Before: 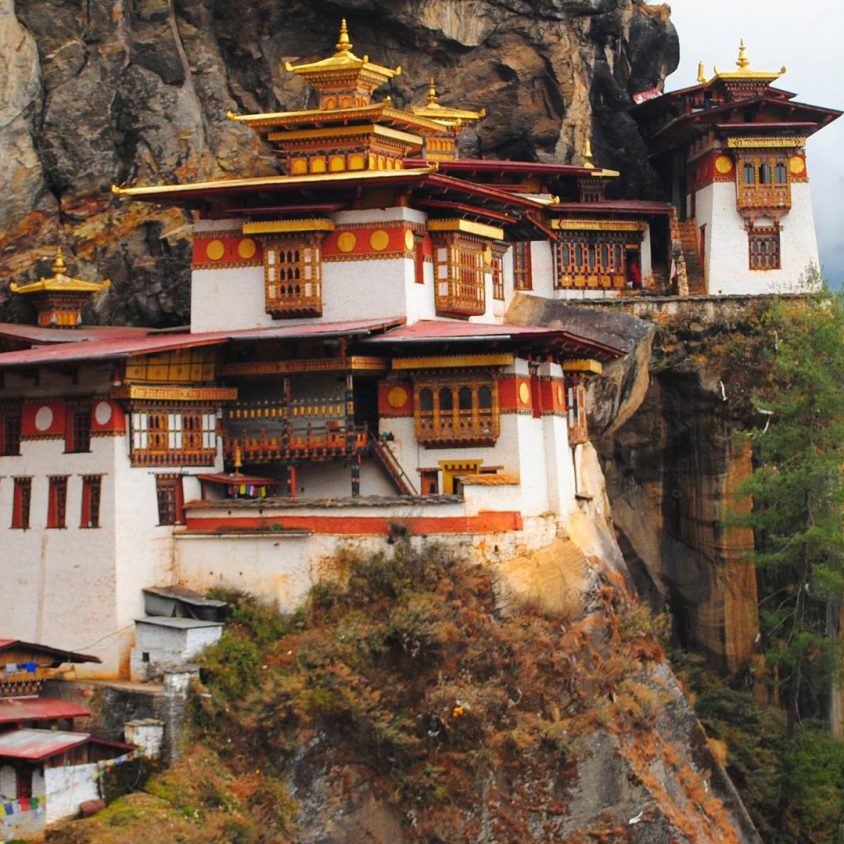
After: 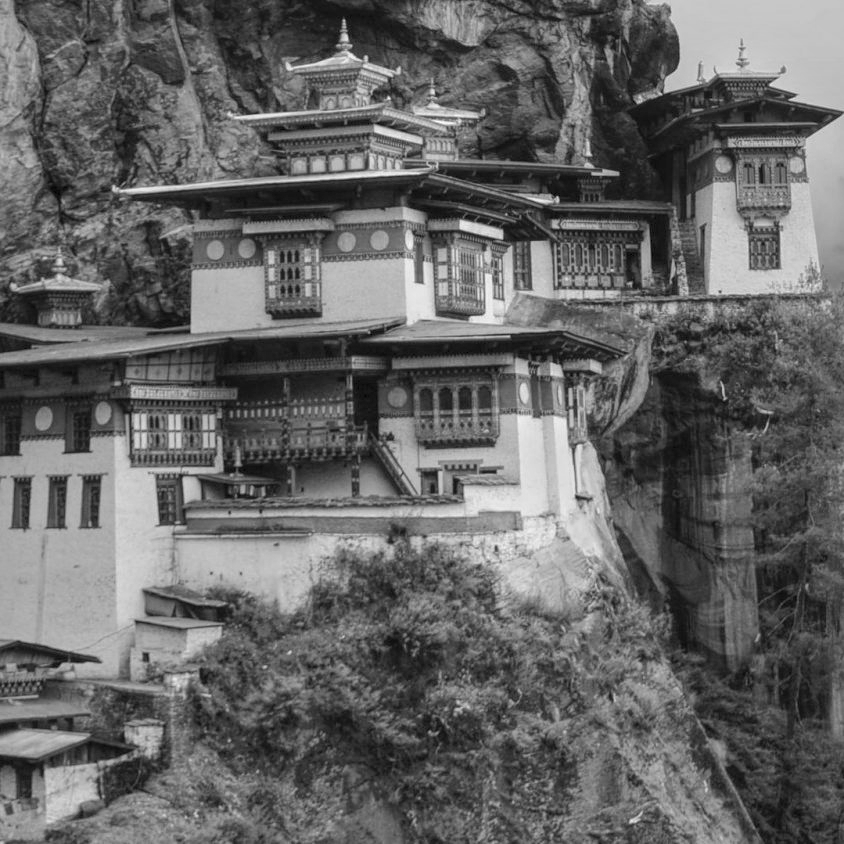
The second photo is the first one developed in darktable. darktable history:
color balance rgb: shadows lift › chroma 1%, shadows lift › hue 113°, highlights gain › chroma 0.2%, highlights gain › hue 333°, perceptual saturation grading › global saturation 20%, perceptual saturation grading › highlights -50%, perceptual saturation grading › shadows 25%, contrast -20%
monochrome: a 79.32, b 81.83, size 1.1
exposure: black level correction 0, exposure 0.7 EV, compensate exposure bias true, compensate highlight preservation false
local contrast: highlights 100%, shadows 100%, detail 200%, midtone range 0.2
